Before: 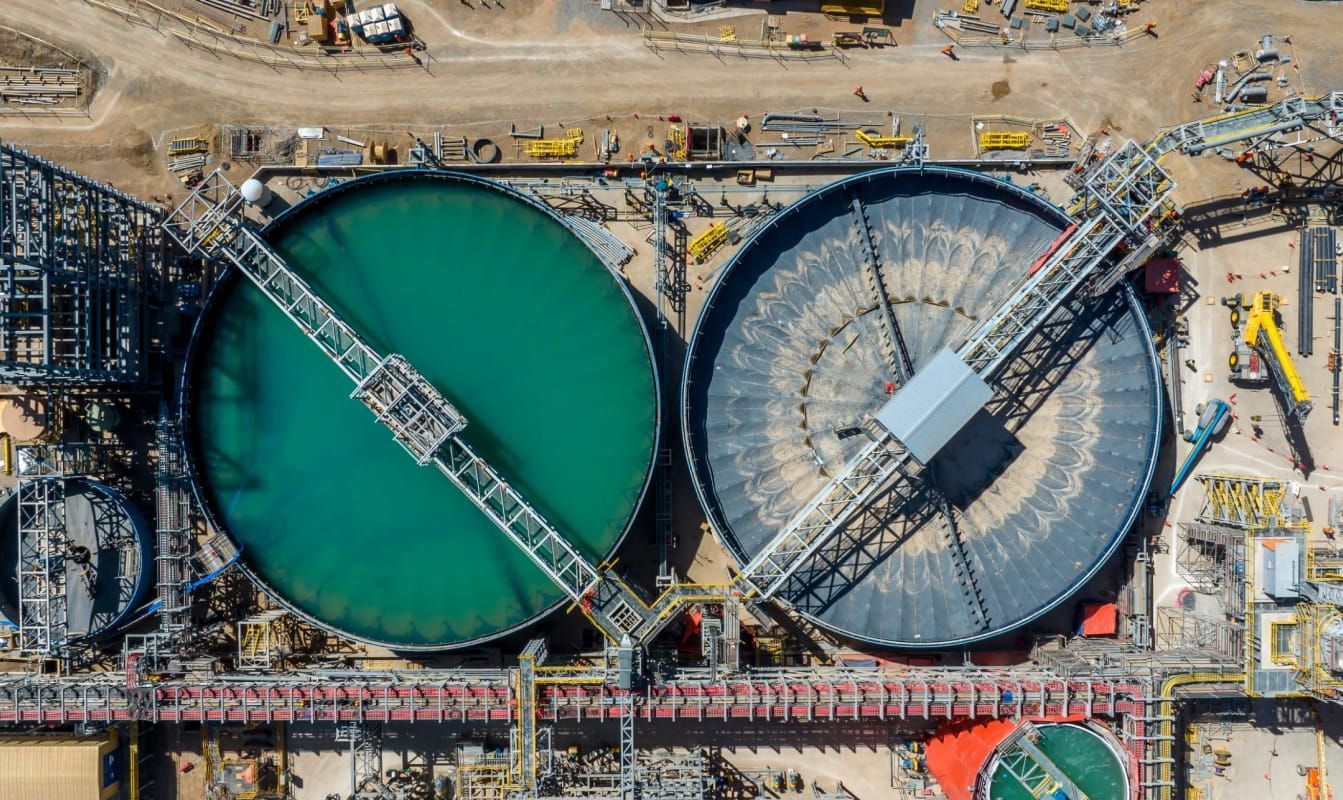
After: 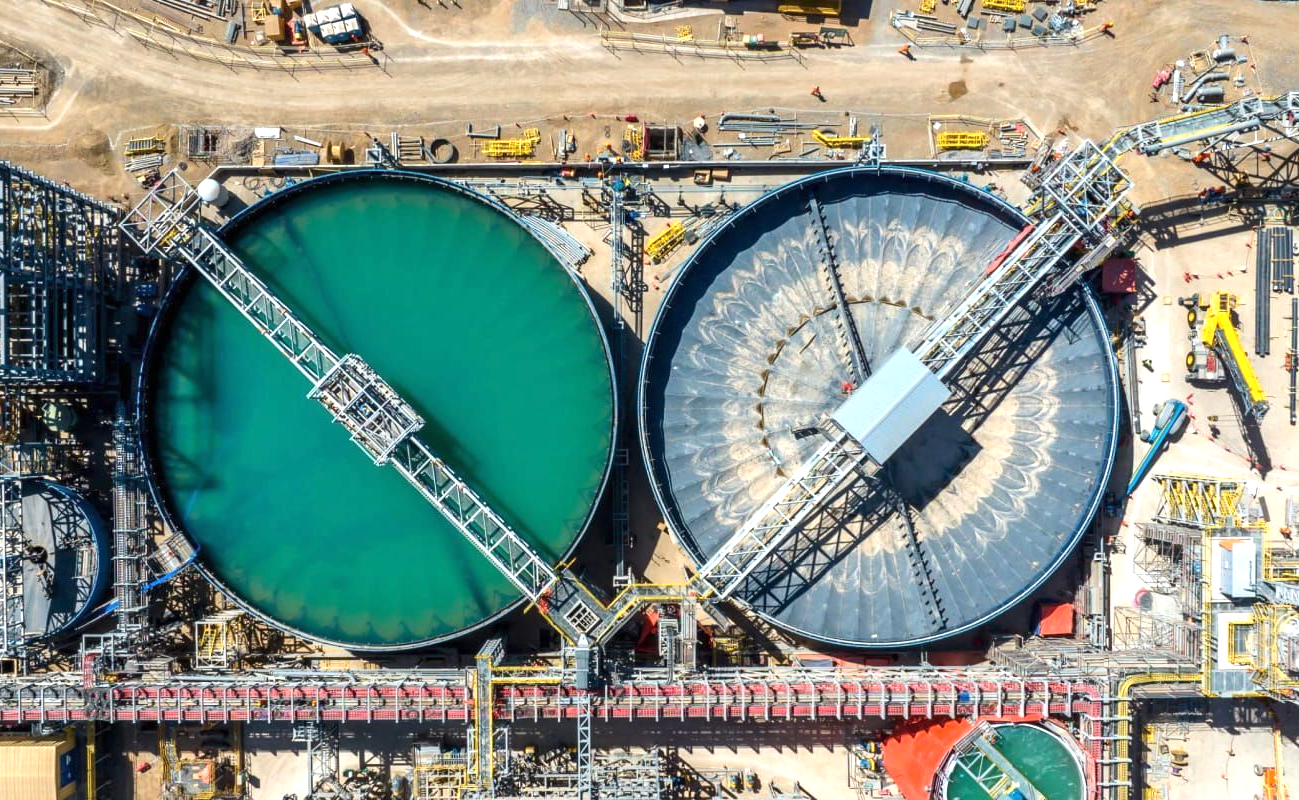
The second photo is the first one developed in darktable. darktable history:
crop and rotate: left 3.207%
exposure: black level correction 0, exposure 0.701 EV, compensate exposure bias true, compensate highlight preservation false
